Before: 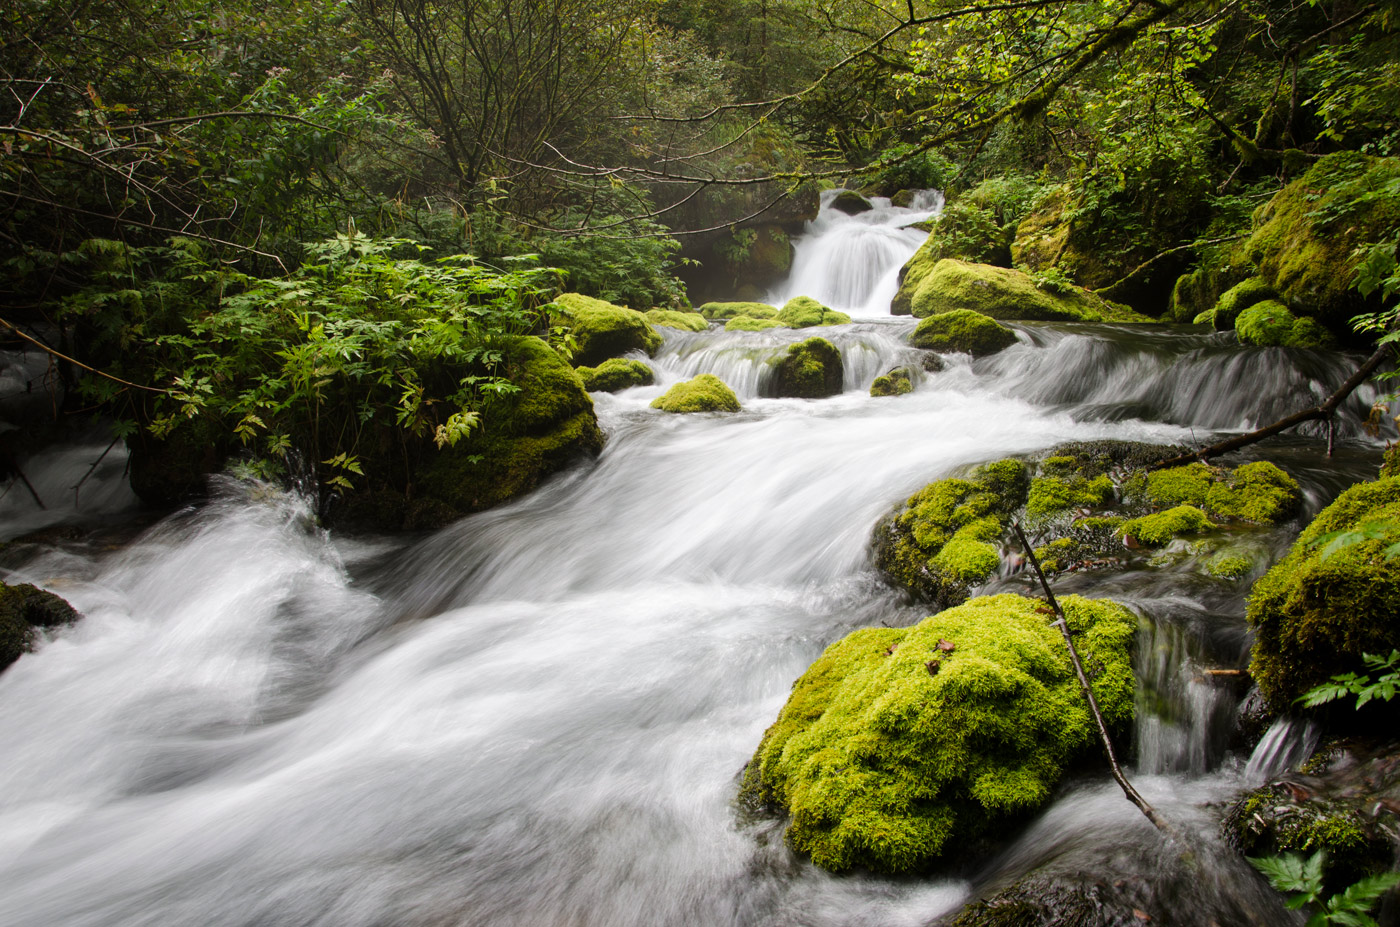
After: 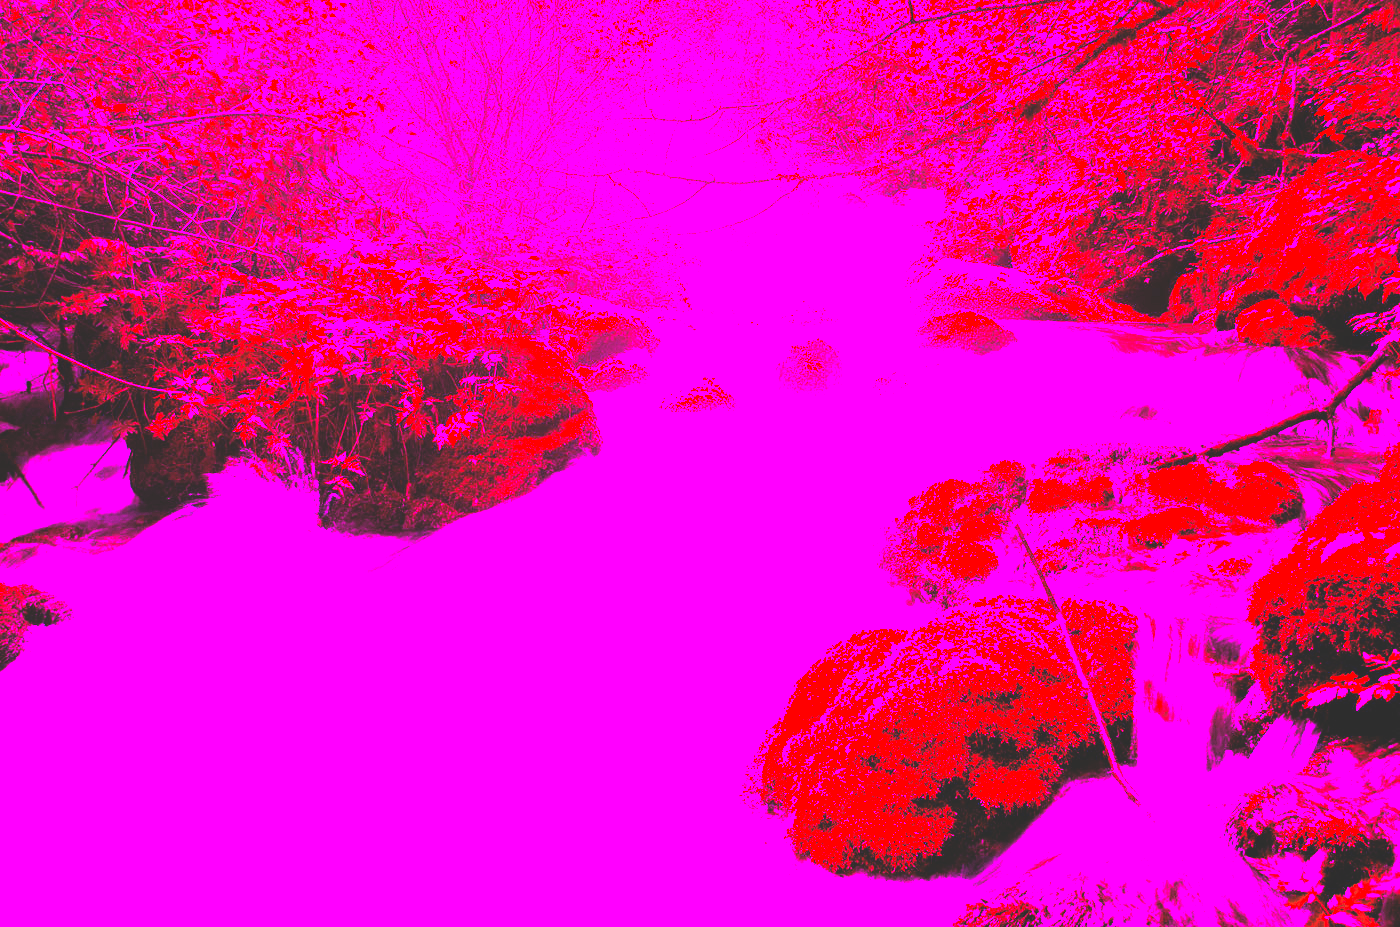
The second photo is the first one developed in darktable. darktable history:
tone equalizer: -7 EV 0.13 EV, smoothing diameter 25%, edges refinement/feathering 10, preserve details guided filter
rgb curve: curves: ch0 [(0, 0.186) (0.314, 0.284) (0.775, 0.708) (1, 1)], compensate middle gray true, preserve colors none
white balance: red 8, blue 8
